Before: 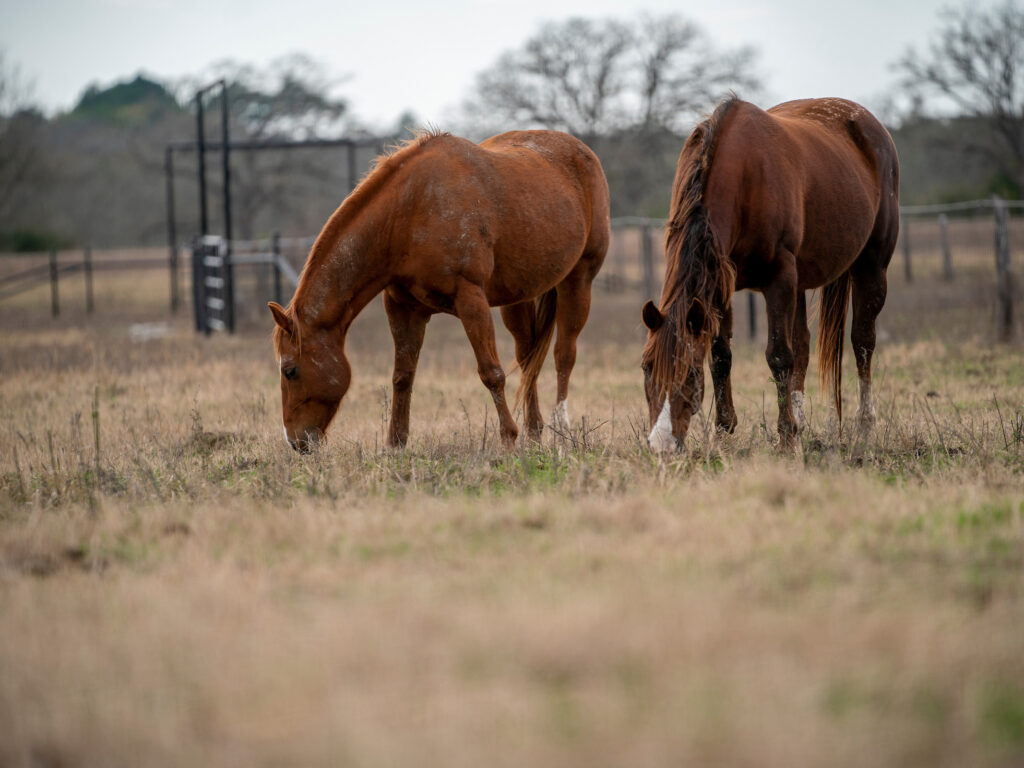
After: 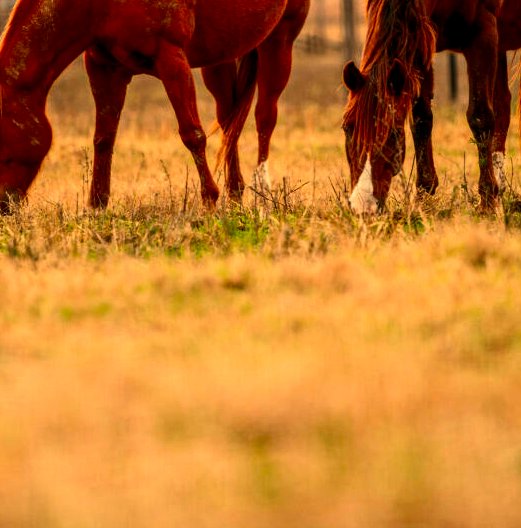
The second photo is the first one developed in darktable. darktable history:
contrast brightness saturation: contrast 0.26, brightness 0.02, saturation 0.87
local contrast: detail 130%
white balance: red 1.123, blue 0.83
crop and rotate: left 29.237%, top 31.152%, right 19.807%
